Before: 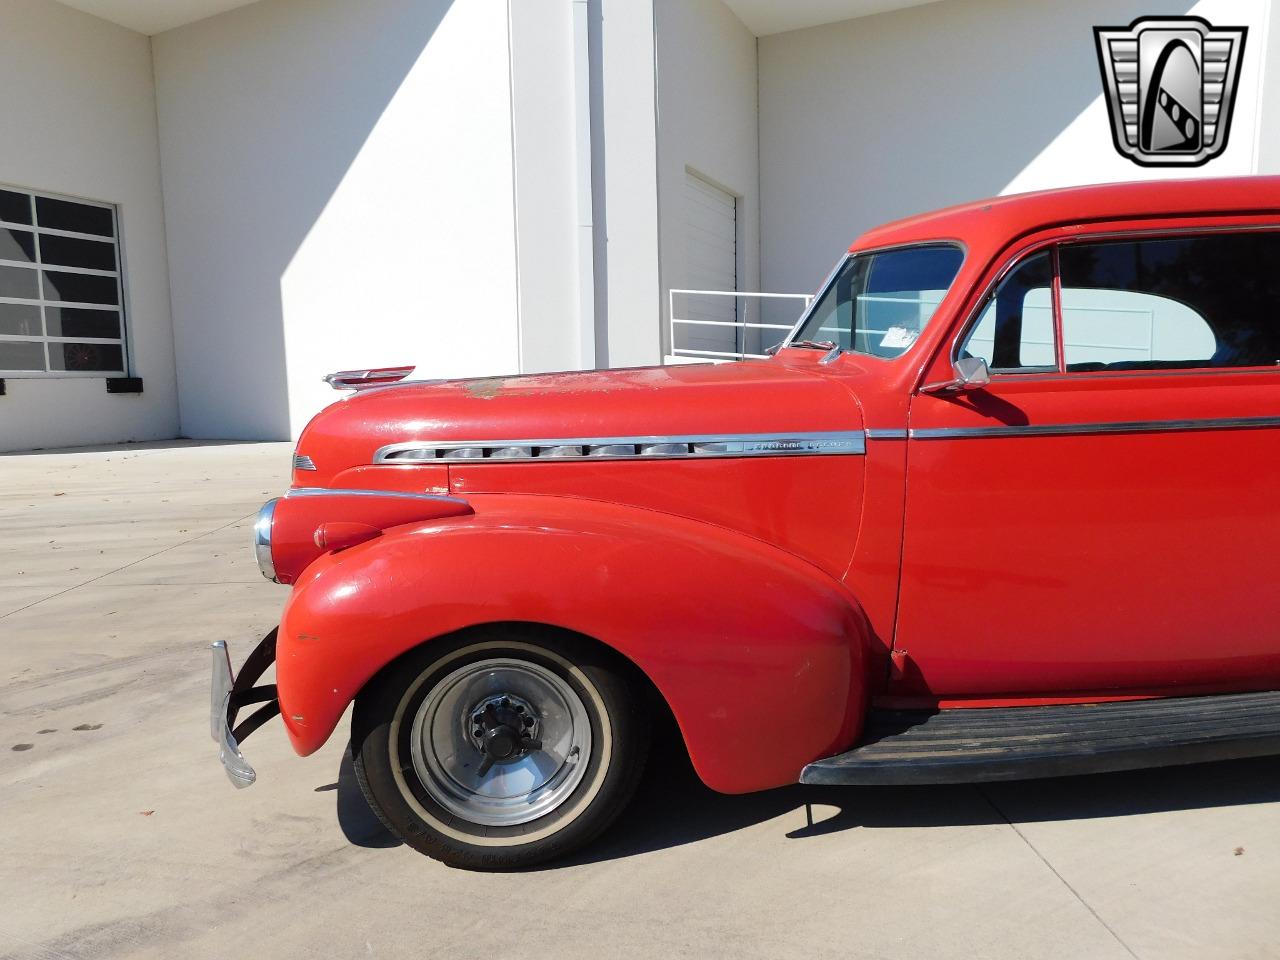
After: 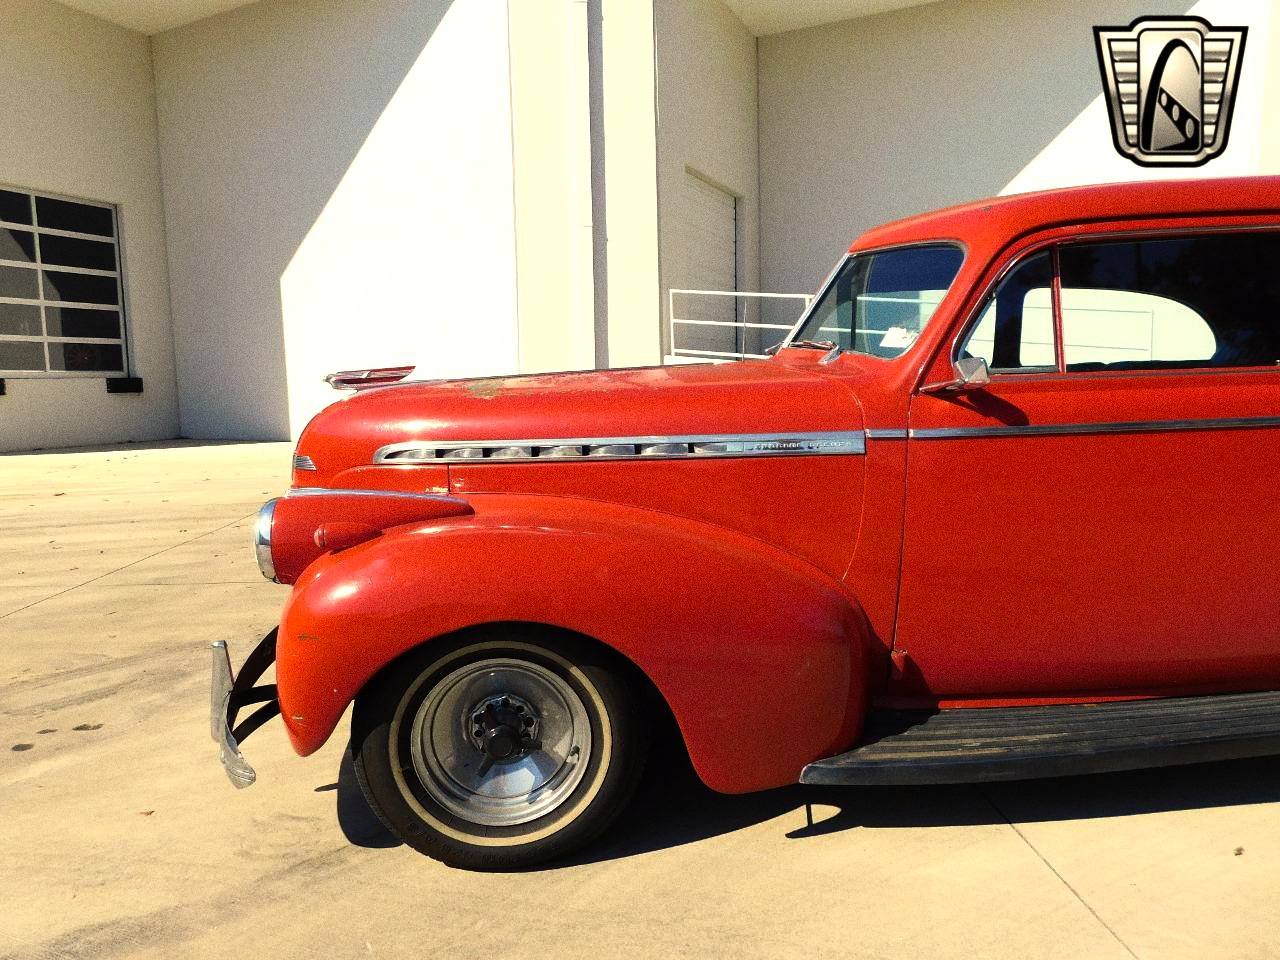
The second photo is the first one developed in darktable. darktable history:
grain: on, module defaults
color balance rgb: perceptual brilliance grading › highlights 14.29%, perceptual brilliance grading › mid-tones -5.92%, perceptual brilliance grading › shadows -26.83%, global vibrance 31.18%
color correction: highlights a* 2.72, highlights b* 22.8
